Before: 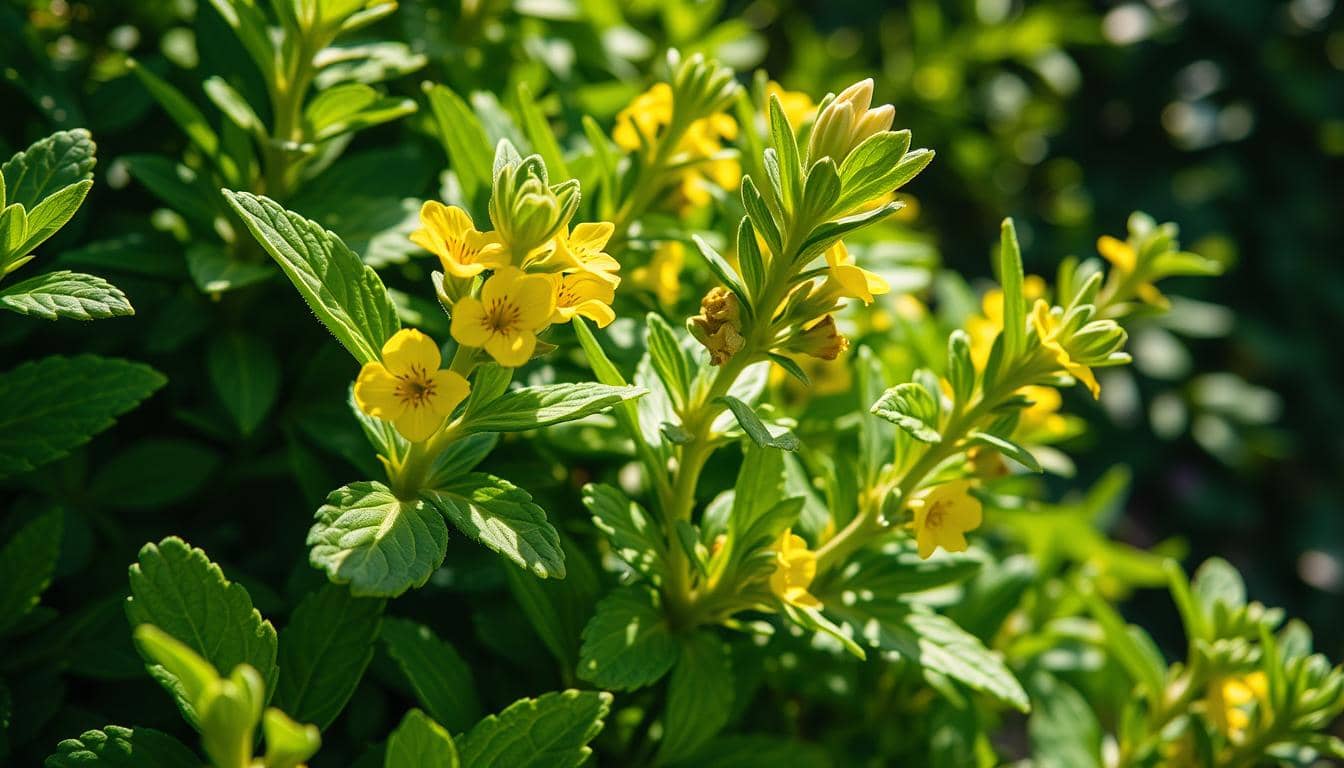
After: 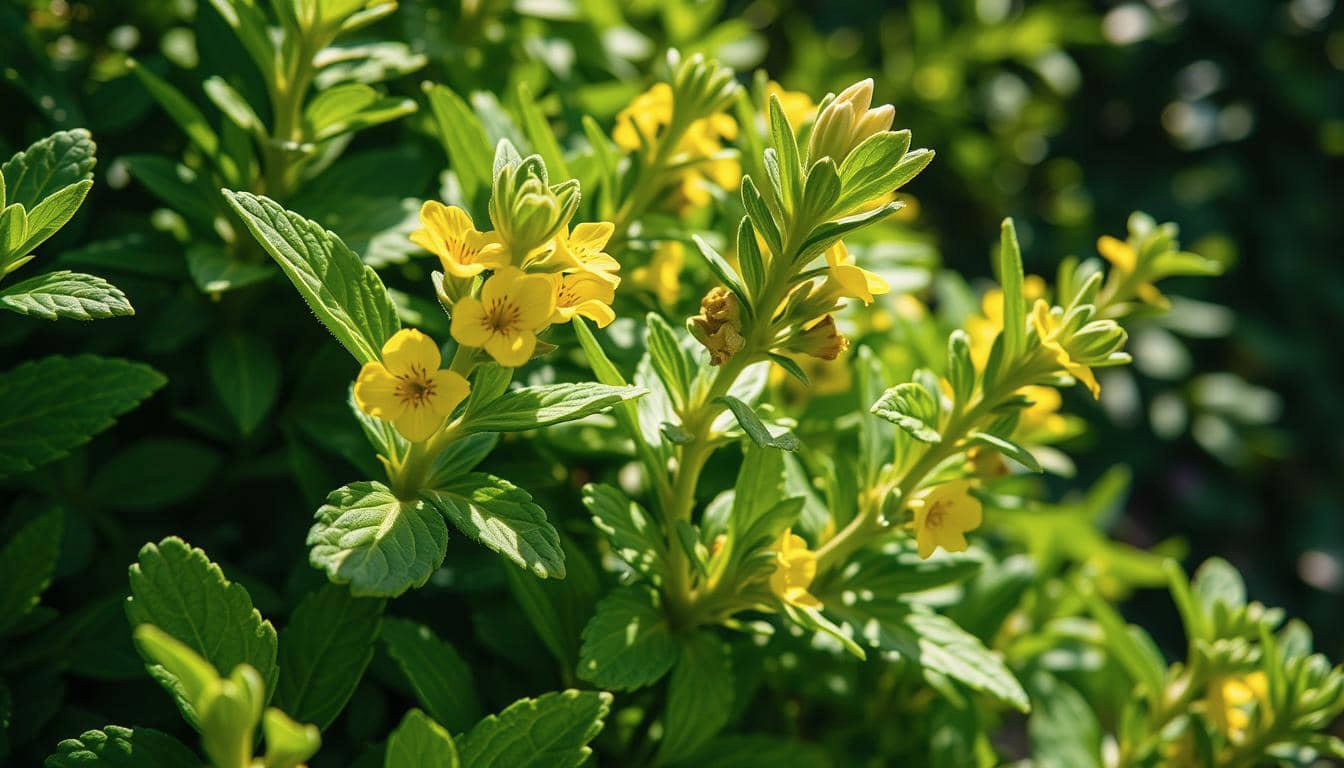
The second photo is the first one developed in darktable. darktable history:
contrast brightness saturation: saturation -0.06
tone equalizer: -7 EV 0.165 EV, -6 EV 0.082 EV, -5 EV 0.066 EV, -4 EV 0.06 EV, -2 EV -0.032 EV, -1 EV -0.038 EV, +0 EV -0.066 EV, mask exposure compensation -0.508 EV
